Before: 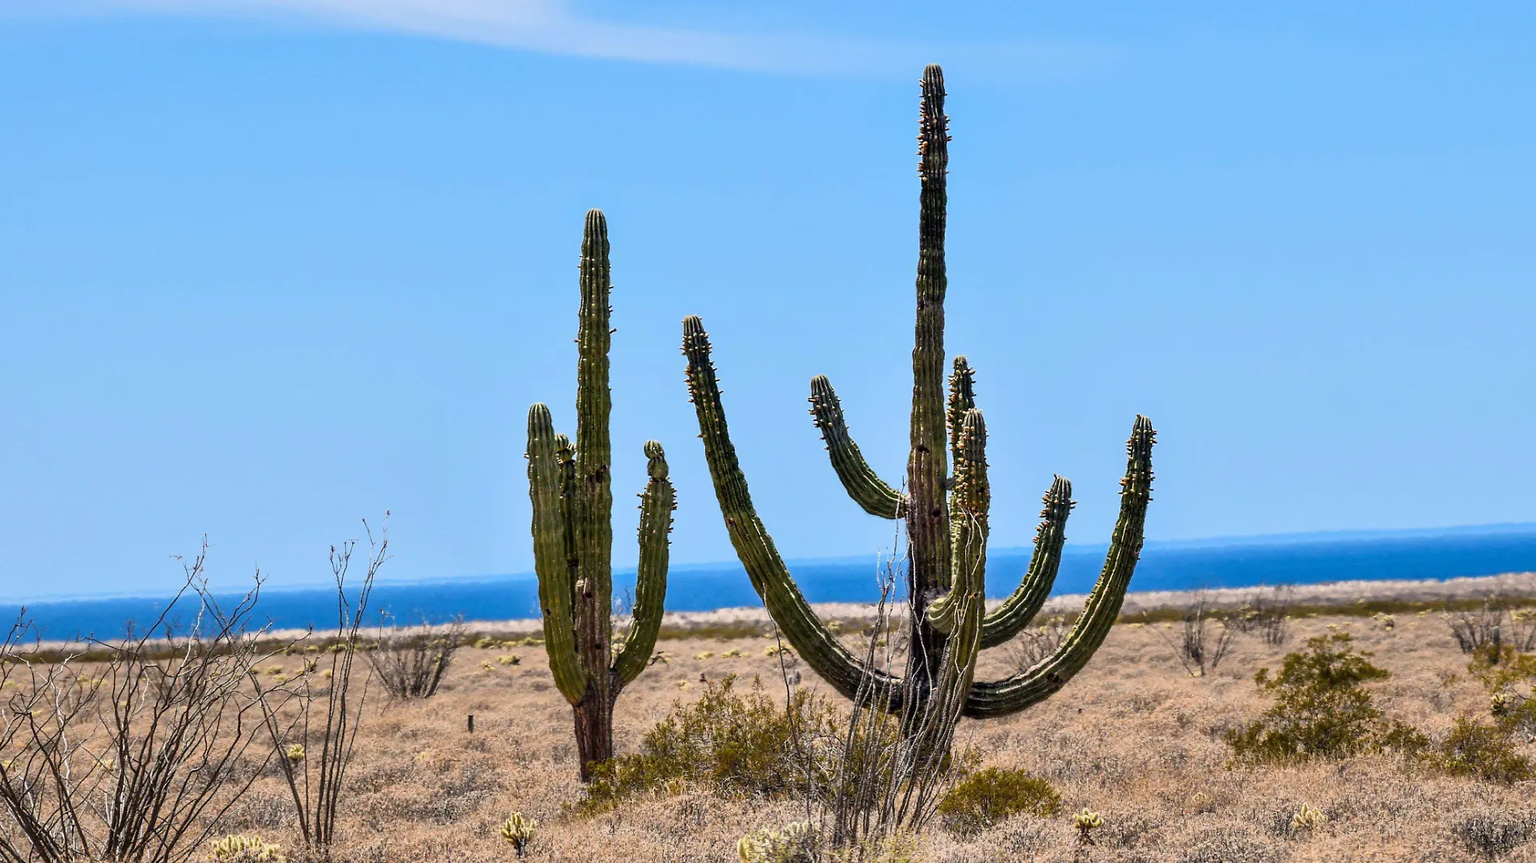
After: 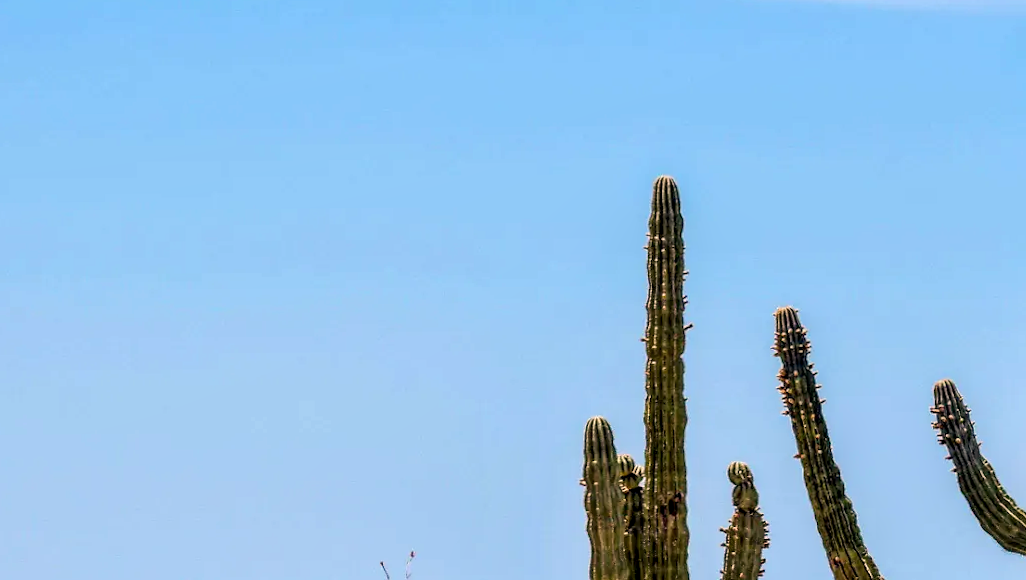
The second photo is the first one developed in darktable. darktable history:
rotate and perspective: rotation -0.45°, automatic cropping original format, crop left 0.008, crop right 0.992, crop top 0.012, crop bottom 0.988
contrast brightness saturation: contrast 0.03, brightness 0.06, saturation 0.13
local contrast: highlights 25%, detail 150%
crop and rotate: left 3.047%, top 7.509%, right 42.236%, bottom 37.598%
white balance: red 1.127, blue 0.943
